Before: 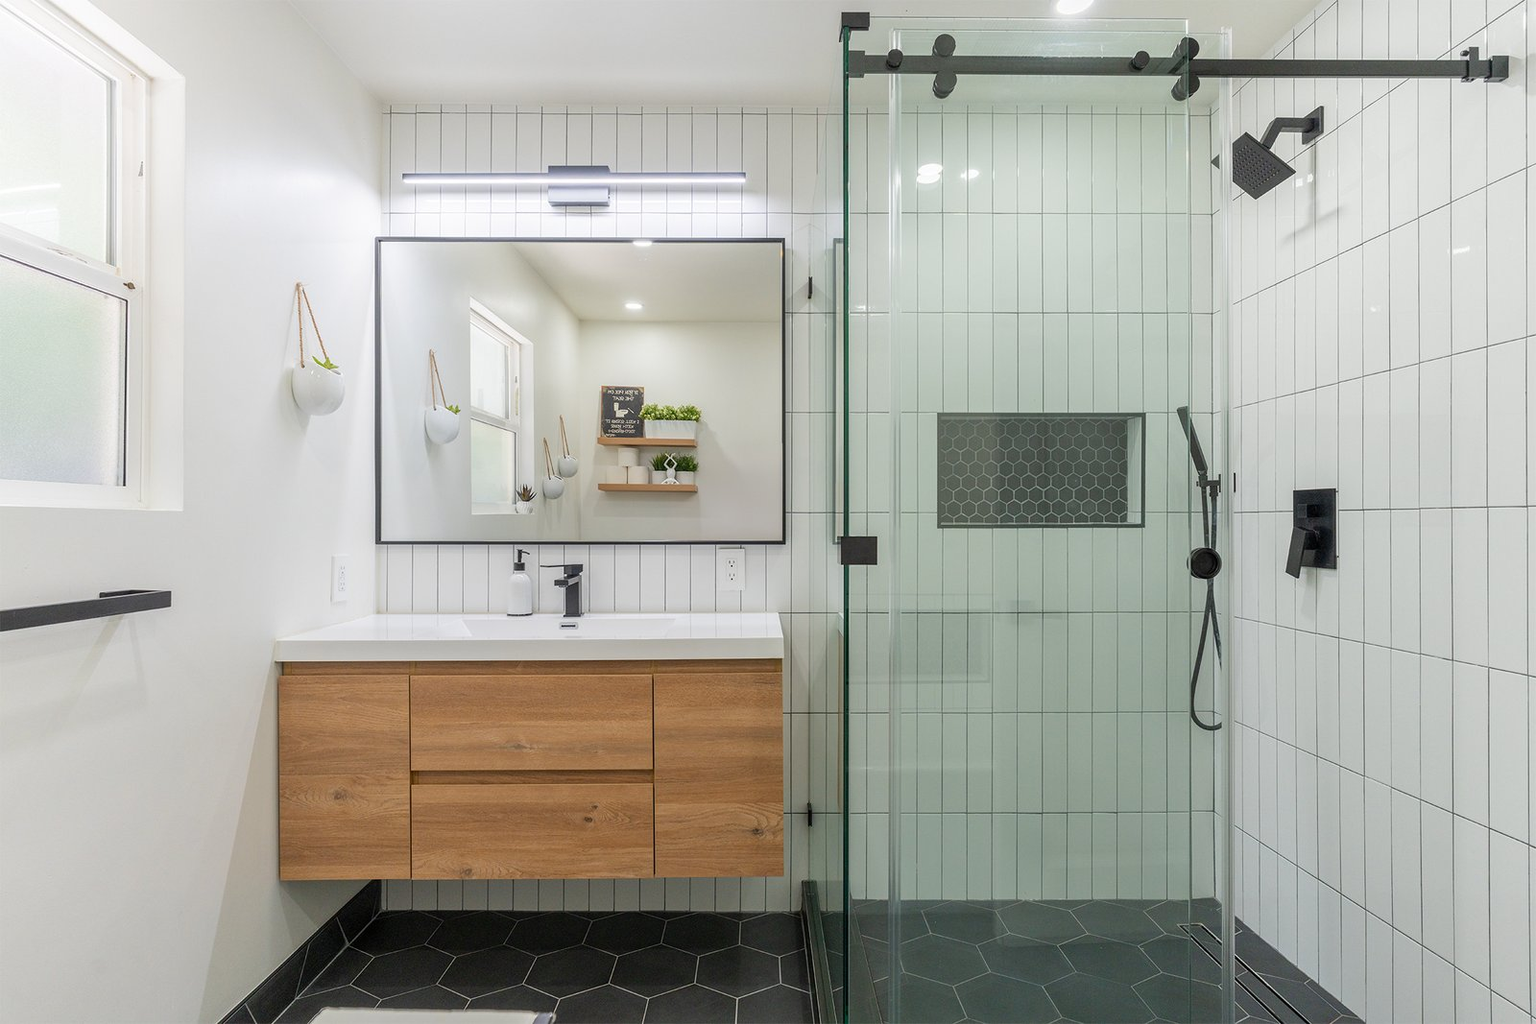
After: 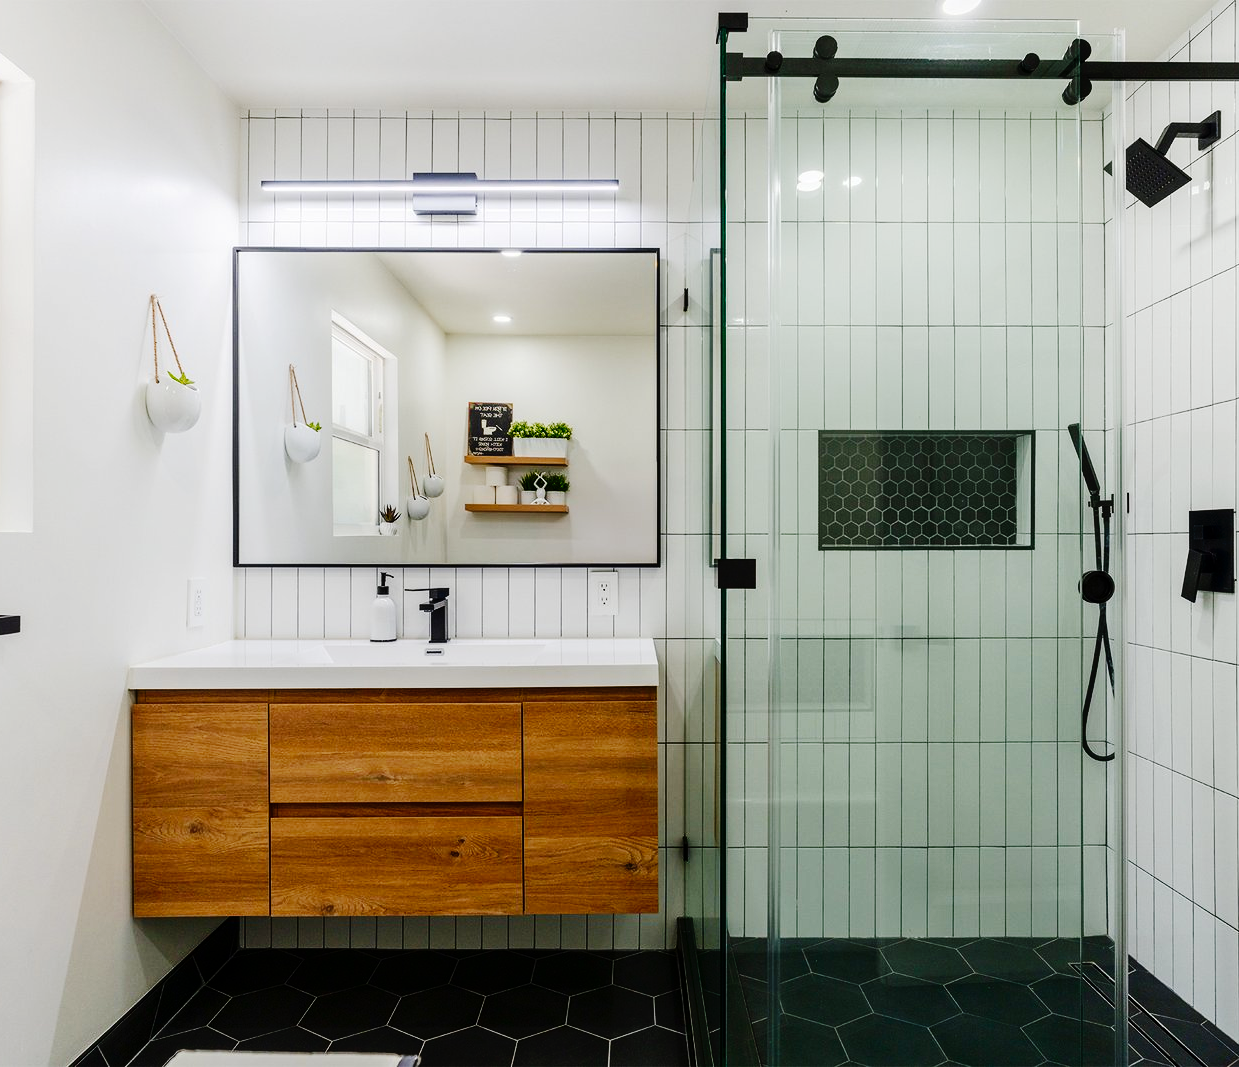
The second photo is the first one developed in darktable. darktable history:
tone curve: curves: ch0 [(0, 0) (0.003, 0.002) (0.011, 0.006) (0.025, 0.012) (0.044, 0.021) (0.069, 0.027) (0.1, 0.035) (0.136, 0.06) (0.177, 0.108) (0.224, 0.173) (0.277, 0.26) (0.335, 0.353) (0.399, 0.453) (0.468, 0.555) (0.543, 0.641) (0.623, 0.724) (0.709, 0.792) (0.801, 0.857) (0.898, 0.918) (1, 1)], preserve colors none
crop: left 9.879%, right 12.683%
contrast brightness saturation: contrast 0.13, brightness -0.232, saturation 0.14
